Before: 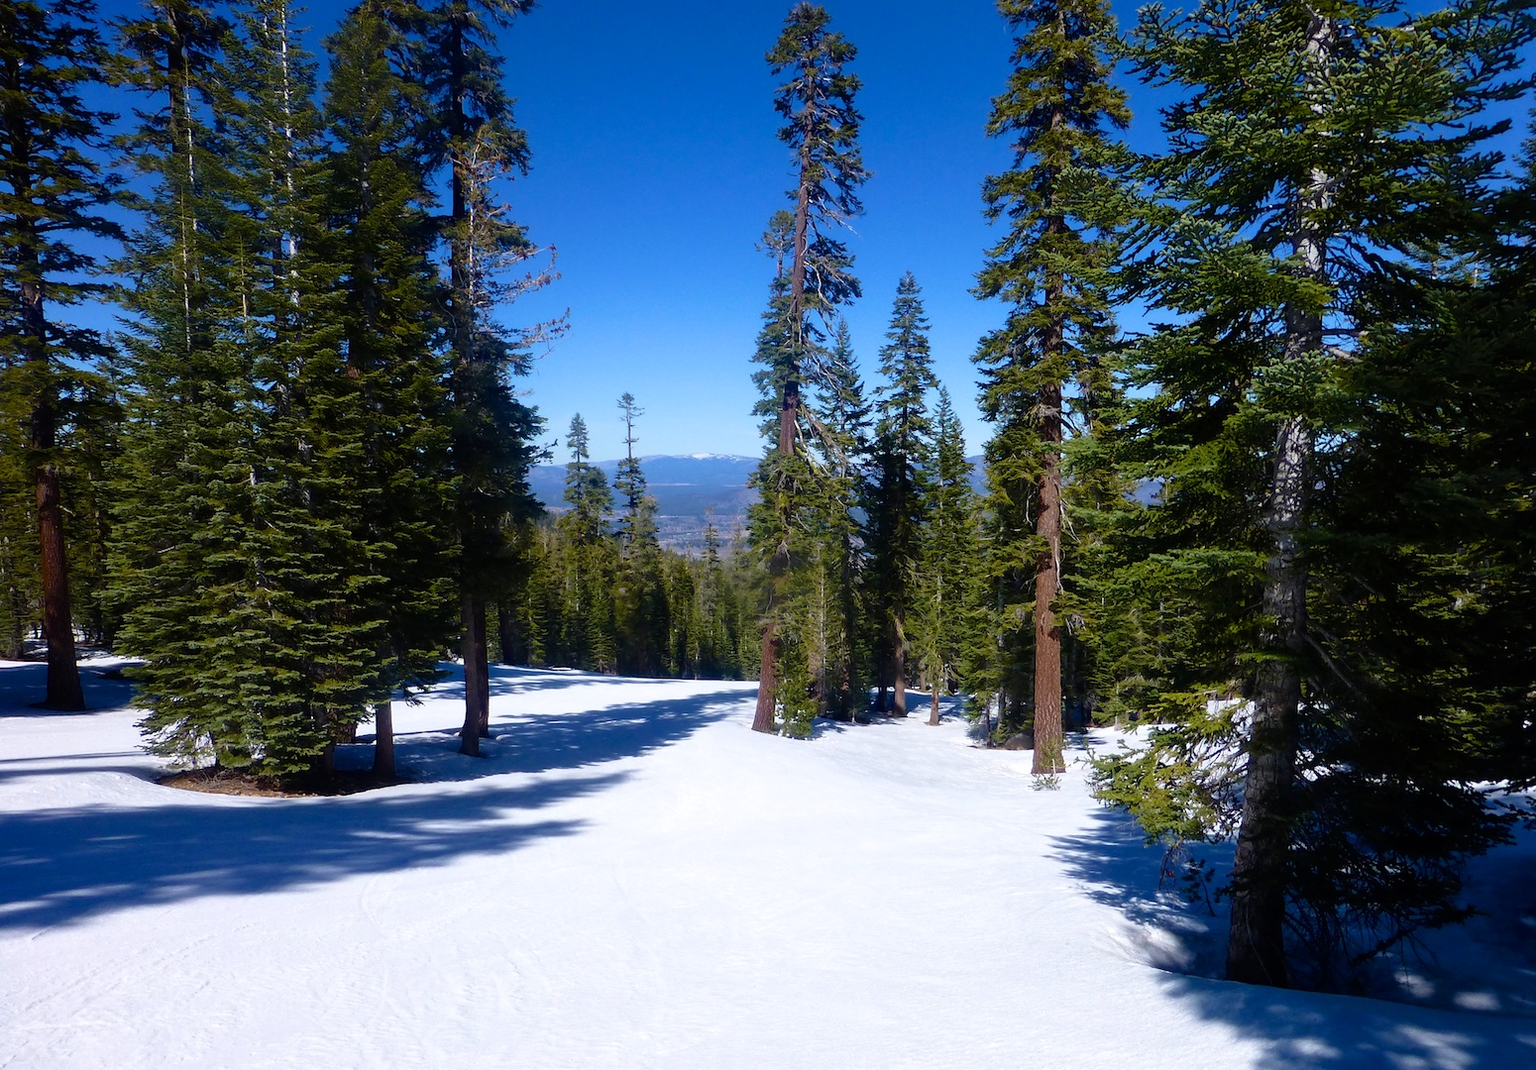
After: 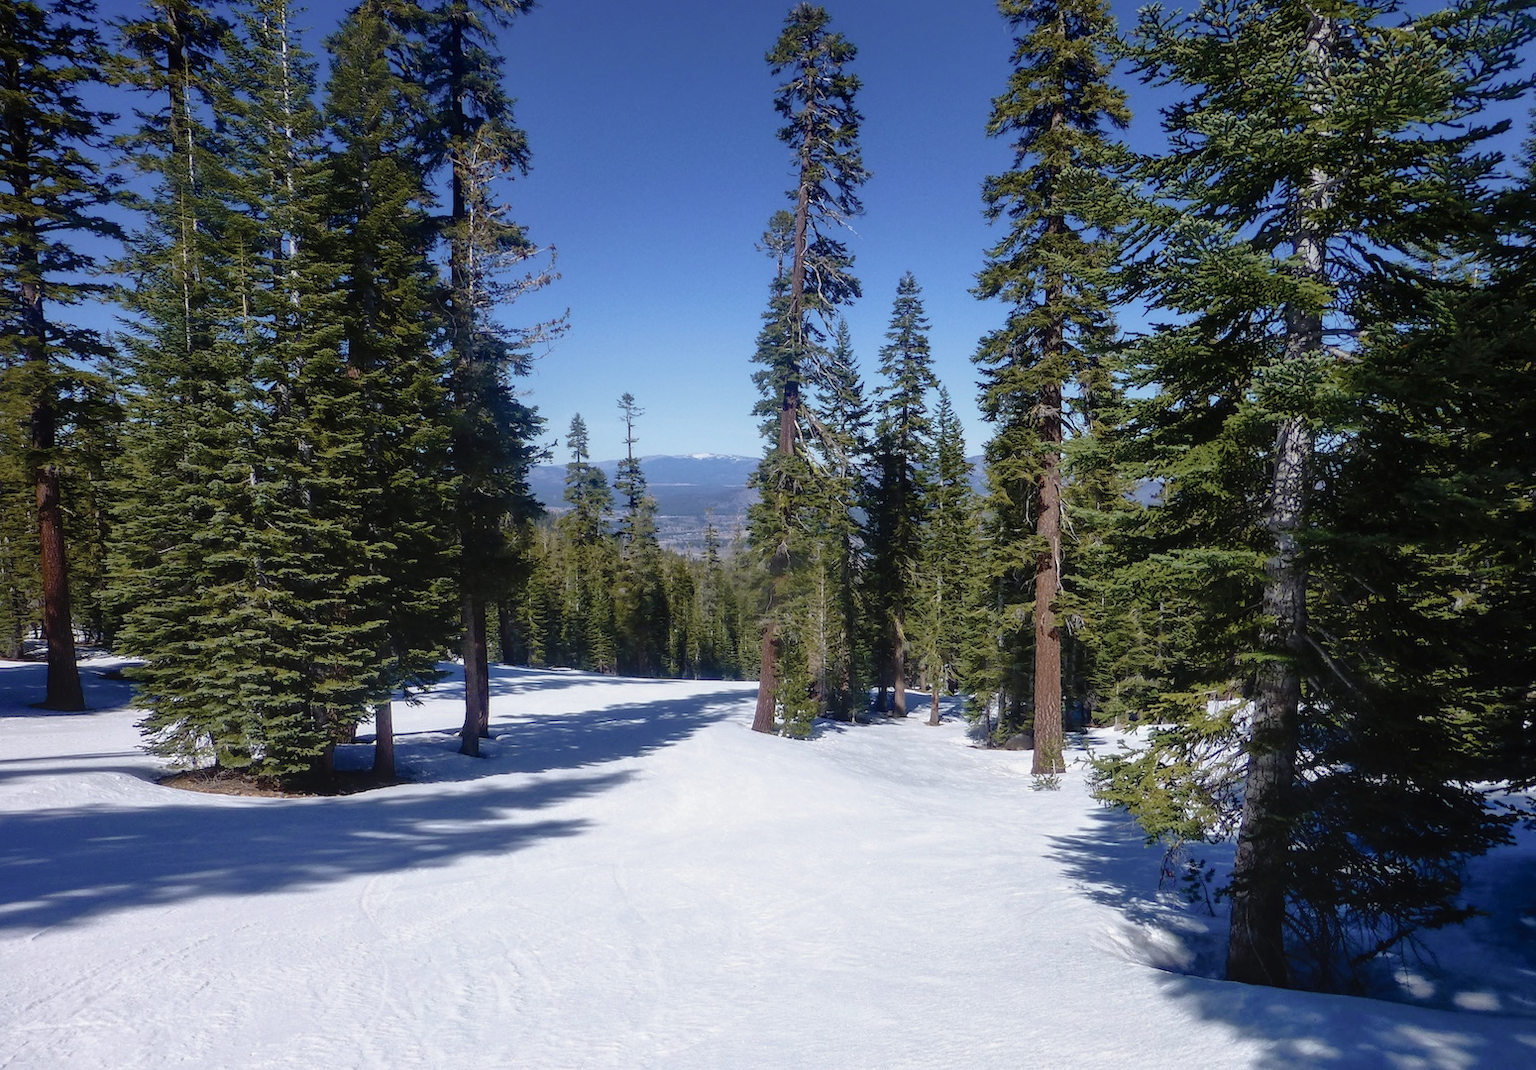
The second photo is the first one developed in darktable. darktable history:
local contrast: detail 110%
exposure: compensate highlight preservation false
shadows and highlights: on, module defaults
contrast brightness saturation: contrast 0.1, saturation -0.3
